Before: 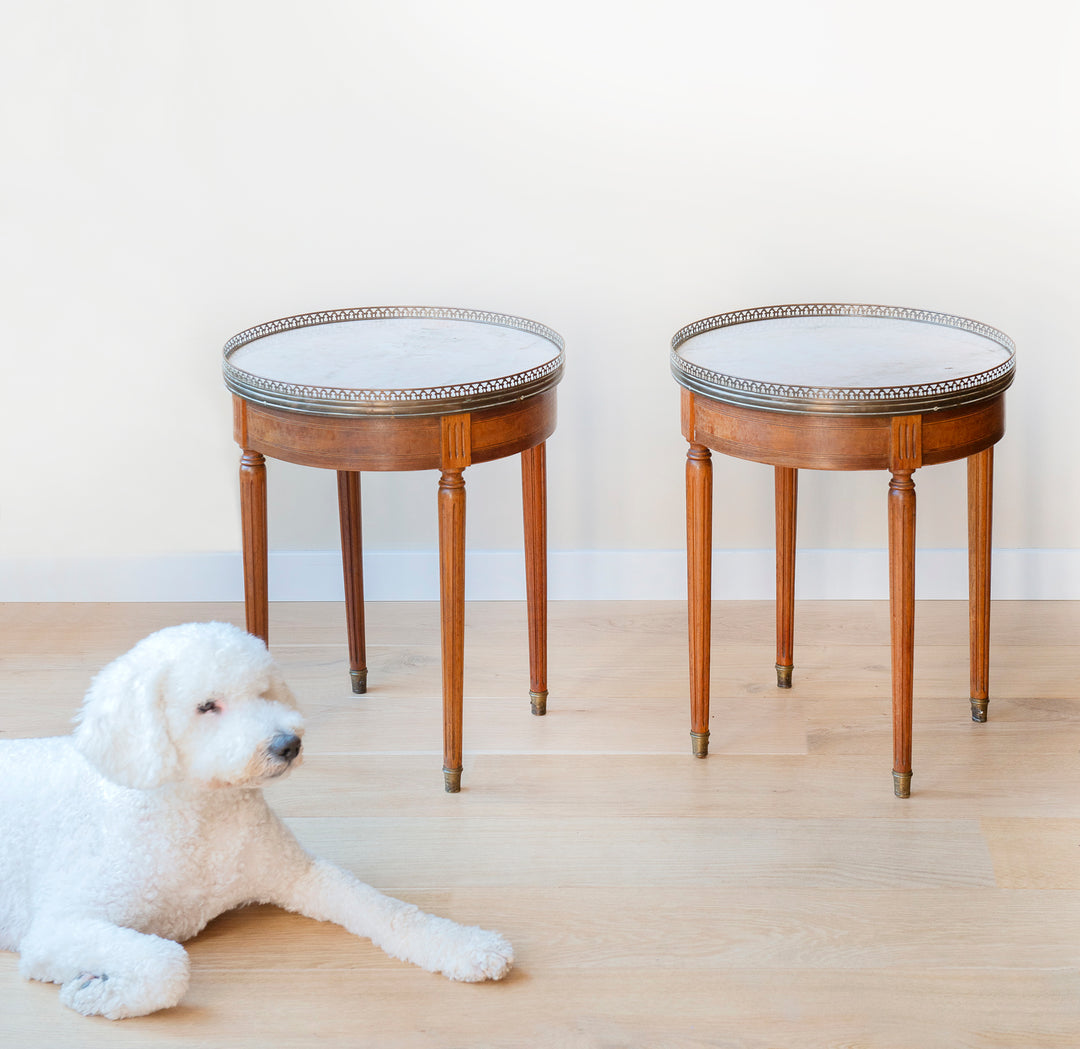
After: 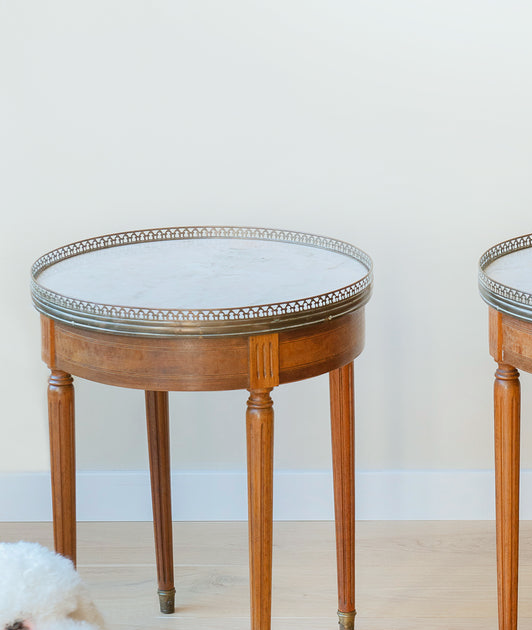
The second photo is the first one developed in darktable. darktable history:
color balance: mode lift, gamma, gain (sRGB), lift [1.04, 1, 1, 0.97], gamma [1.01, 1, 1, 0.97], gain [0.96, 1, 1, 0.97]
white balance: red 0.976, blue 1.04
crop: left 17.835%, top 7.675%, right 32.881%, bottom 32.213%
